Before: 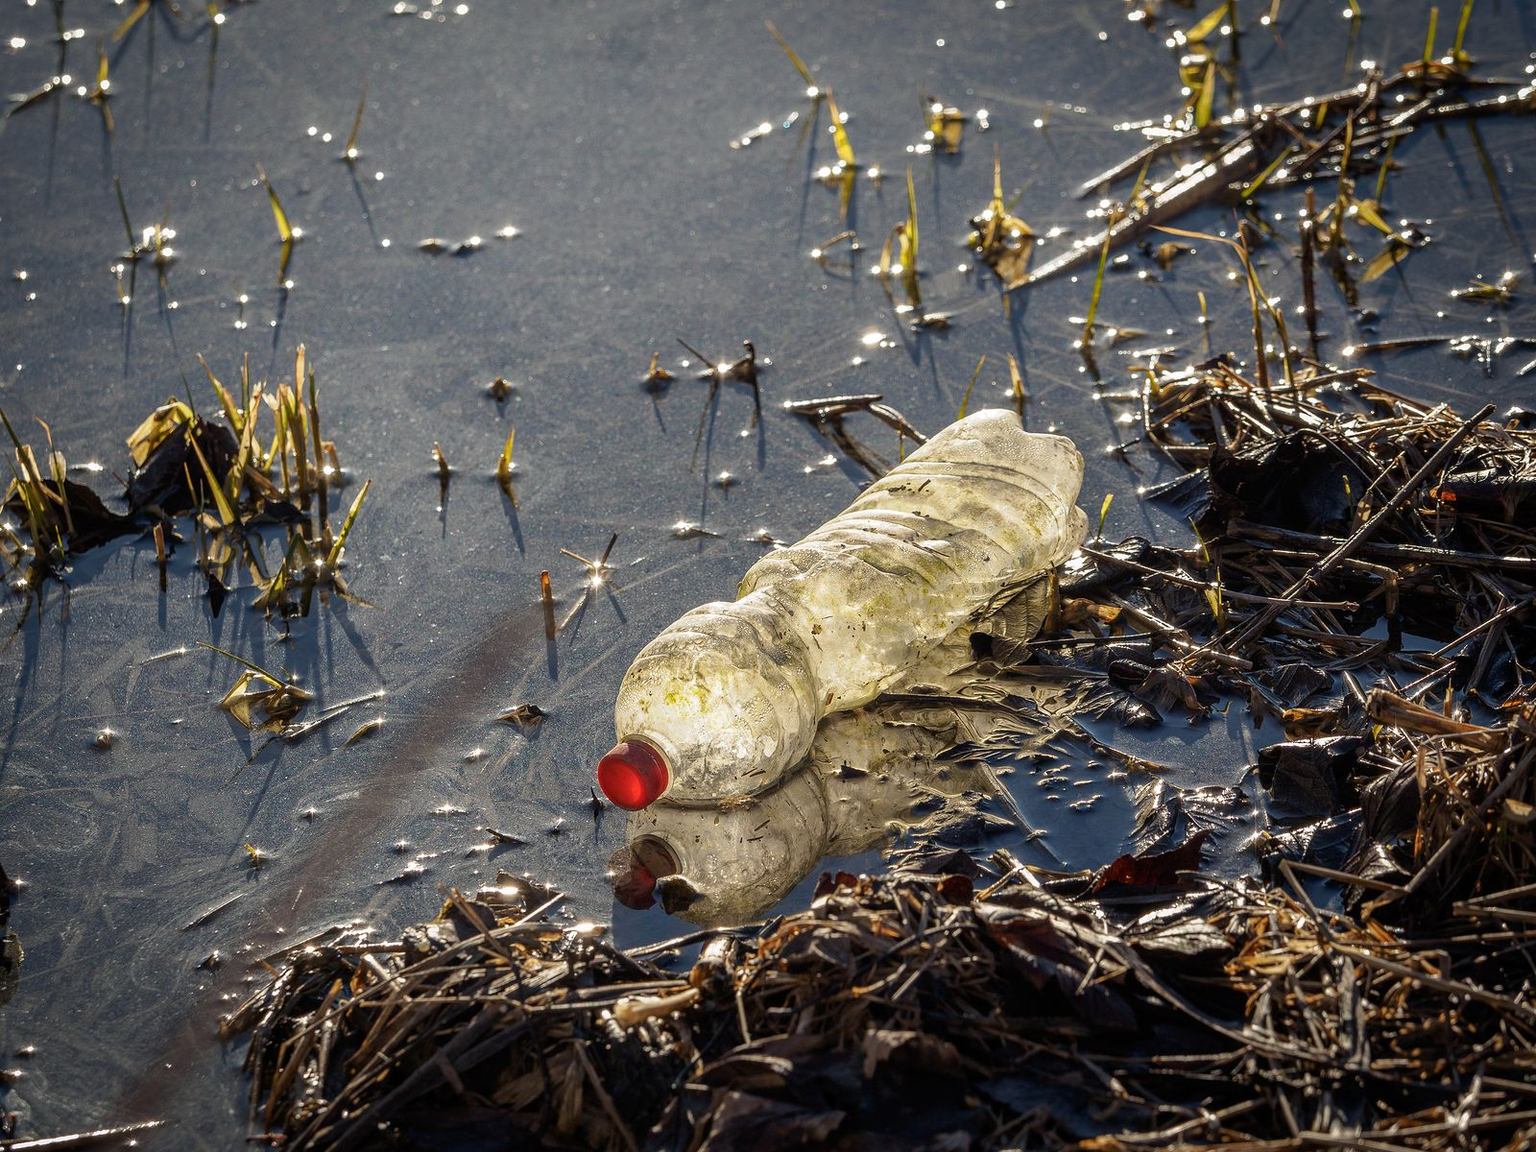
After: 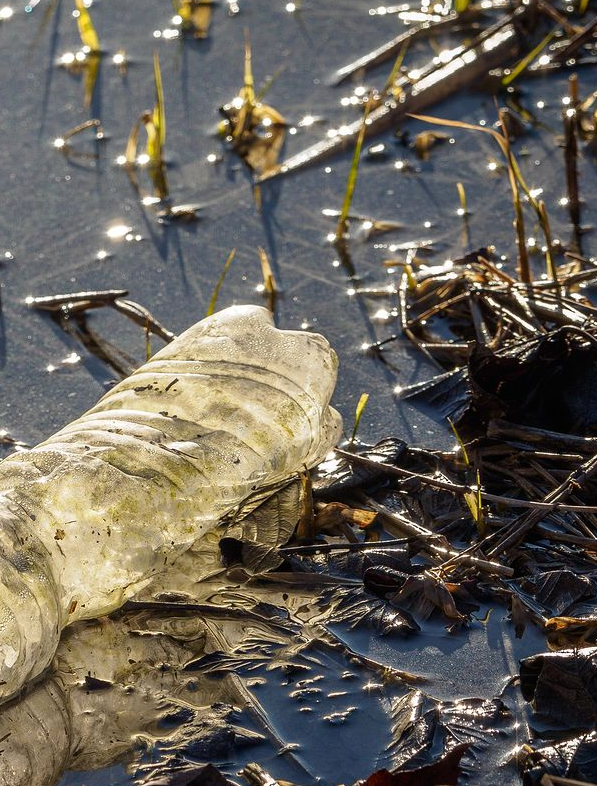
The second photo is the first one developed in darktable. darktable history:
crop and rotate: left 49.556%, top 10.121%, right 13.101%, bottom 24.313%
contrast brightness saturation: contrast 0.084, saturation 0.024
